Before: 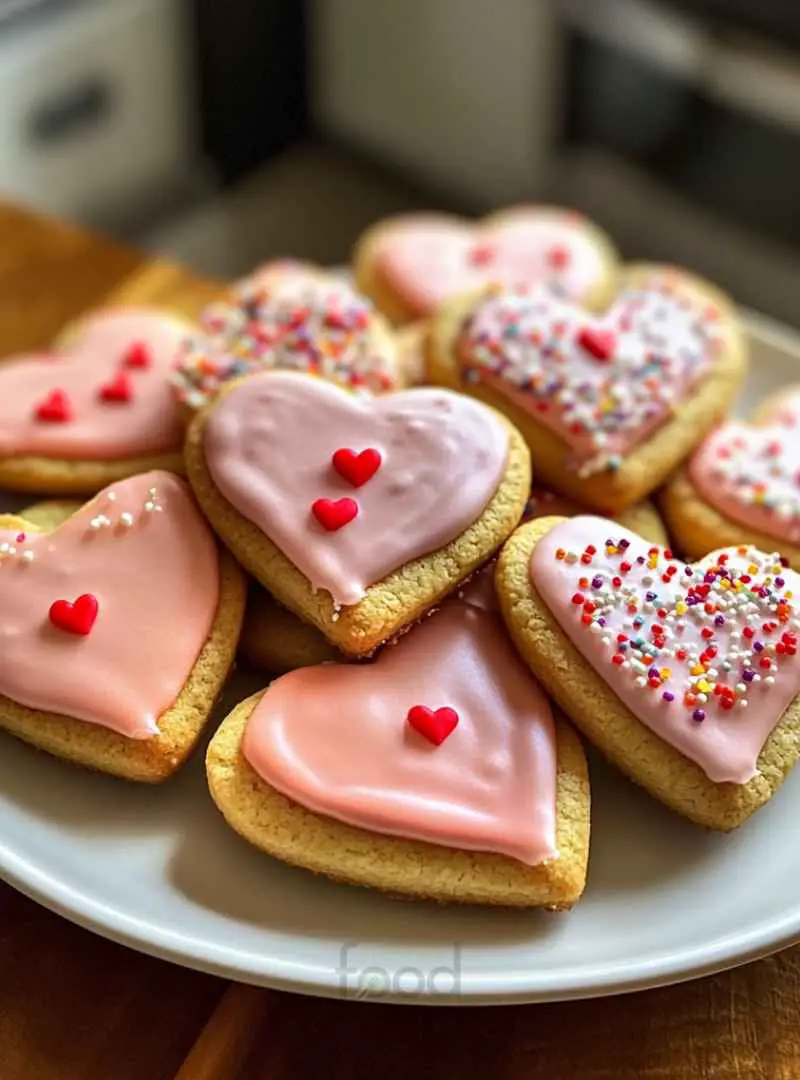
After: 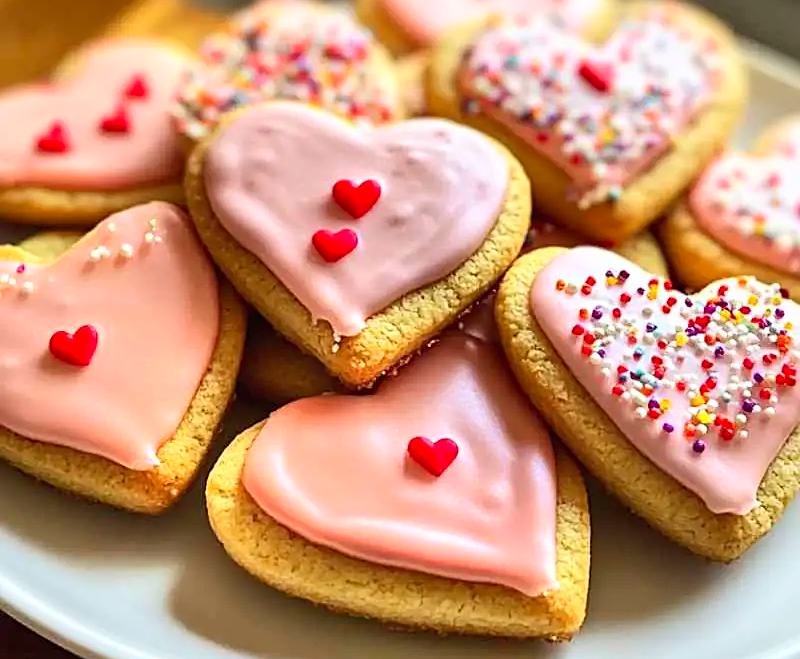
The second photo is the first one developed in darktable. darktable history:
crop and rotate: top 24.987%, bottom 13.961%
sharpen: on, module defaults
contrast brightness saturation: contrast 0.196, brightness 0.161, saturation 0.221
